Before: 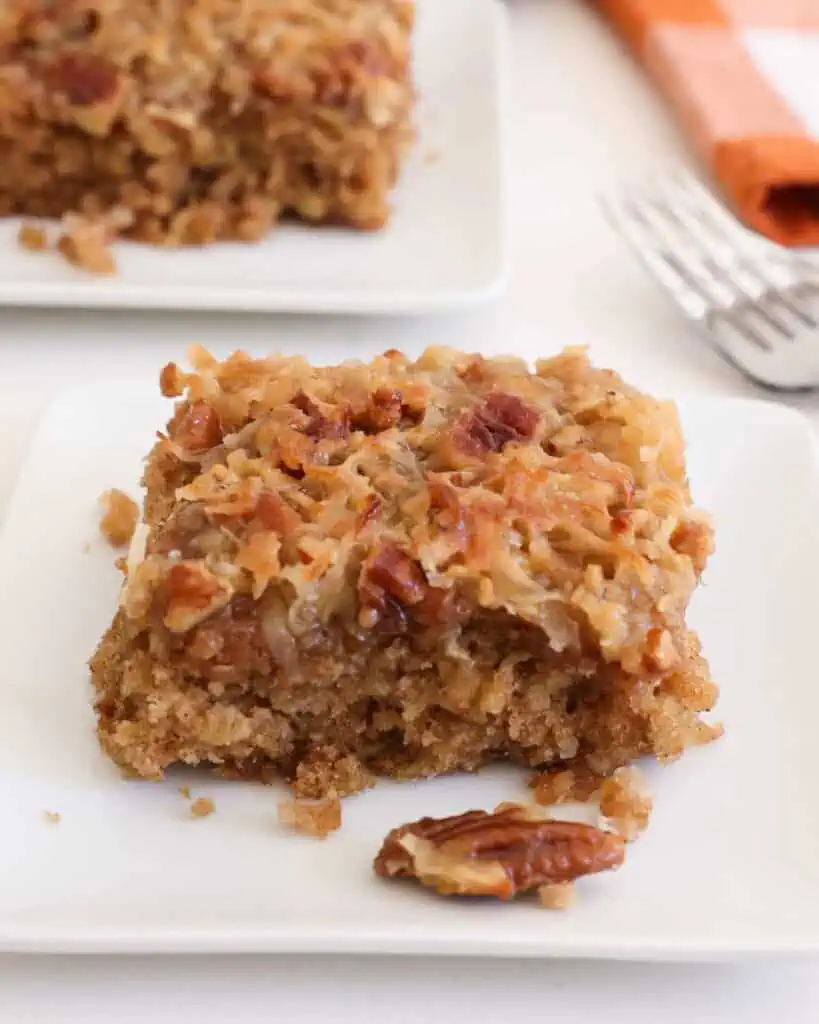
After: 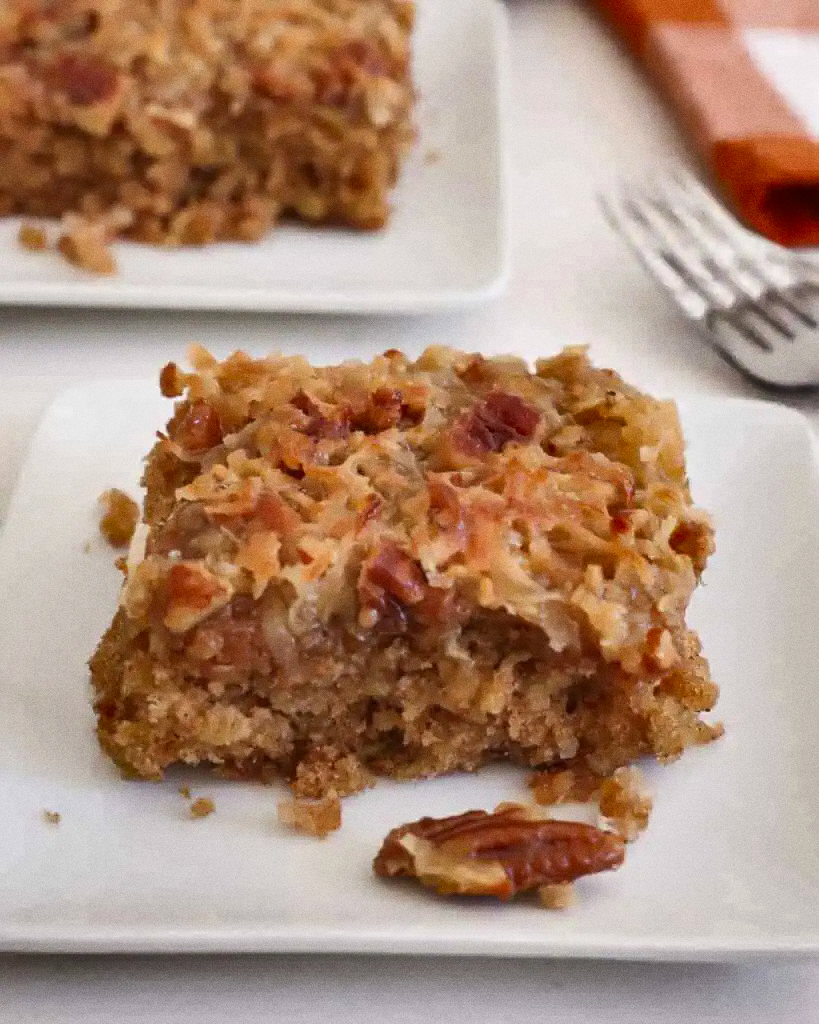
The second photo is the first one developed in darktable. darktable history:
grain: coarseness 0.09 ISO
shadows and highlights: radius 108.52, shadows 40.68, highlights -72.88, low approximation 0.01, soften with gaussian
